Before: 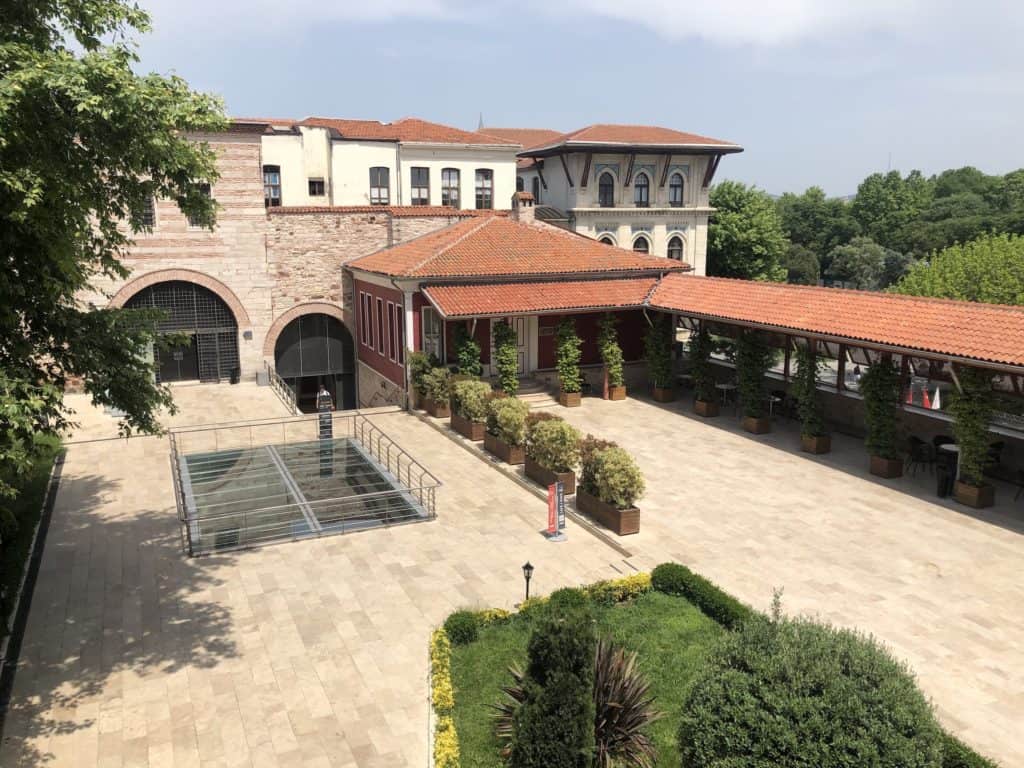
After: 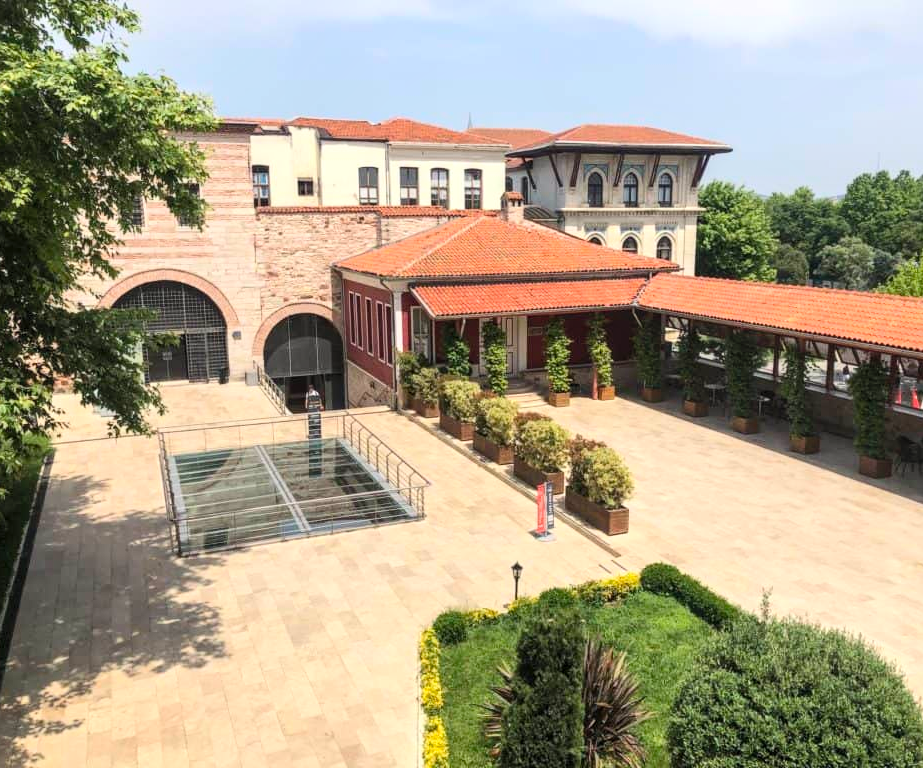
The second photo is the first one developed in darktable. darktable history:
crop and rotate: left 1.105%, right 8.712%
contrast brightness saturation: contrast 0.196, brightness 0.162, saturation 0.224
local contrast: on, module defaults
